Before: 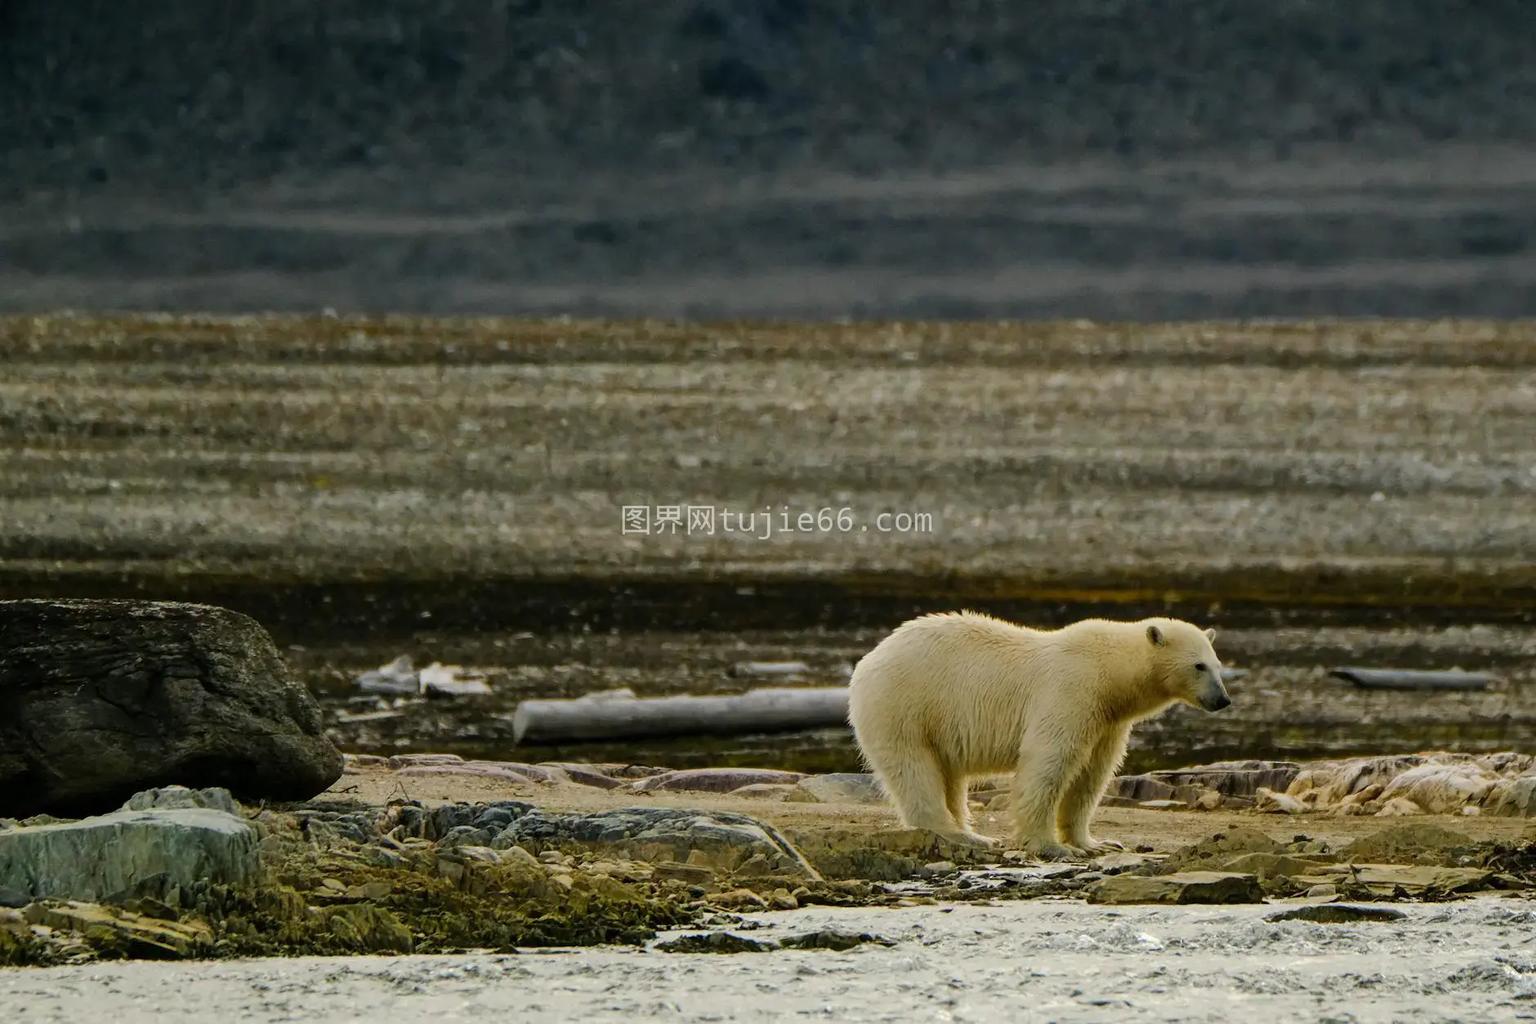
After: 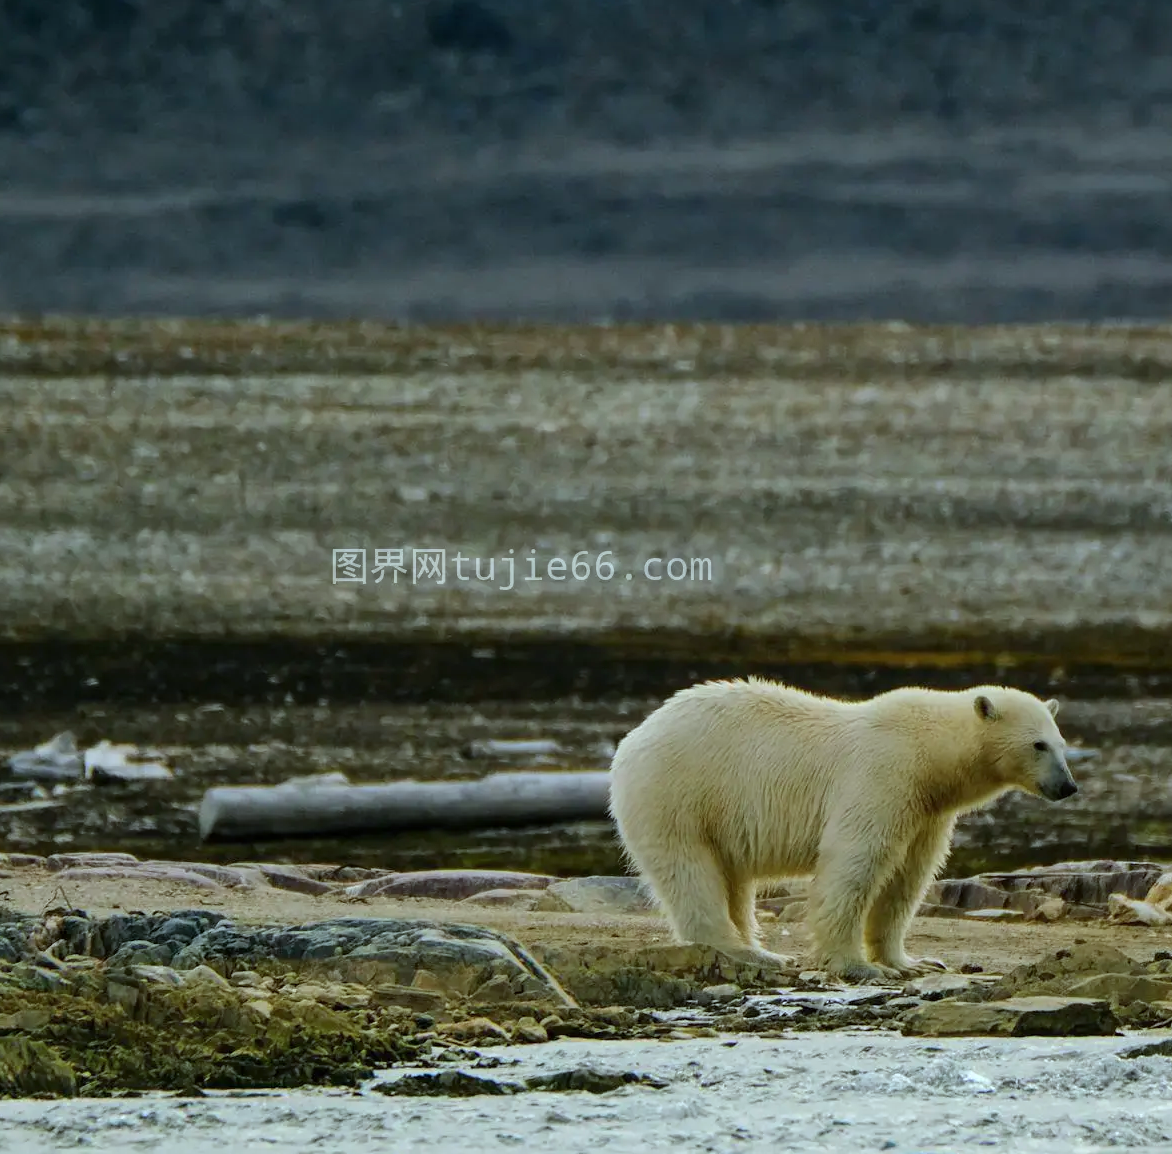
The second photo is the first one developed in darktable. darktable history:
crop and rotate: left 22.918%, top 5.629%, right 14.711%, bottom 2.247%
color calibration: illuminant F (fluorescent), F source F9 (Cool White Deluxe 4150 K) – high CRI, x 0.374, y 0.373, temperature 4158.34 K
